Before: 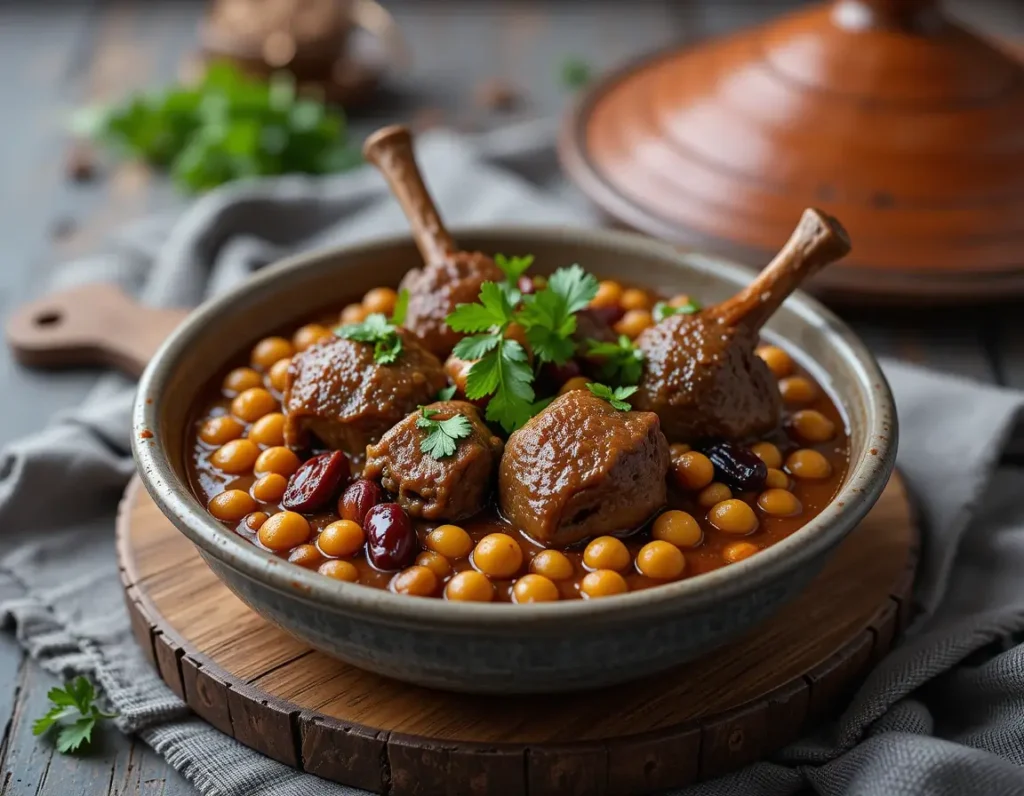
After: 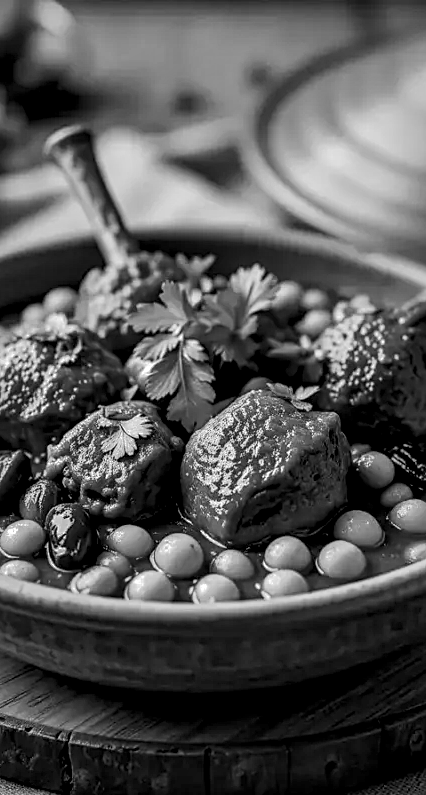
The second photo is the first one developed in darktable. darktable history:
monochrome: on, module defaults
sharpen: on, module defaults
local contrast: highlights 19%, detail 186%
shadows and highlights: shadows 25, highlights -70
crop: left 31.229%, right 27.105%
